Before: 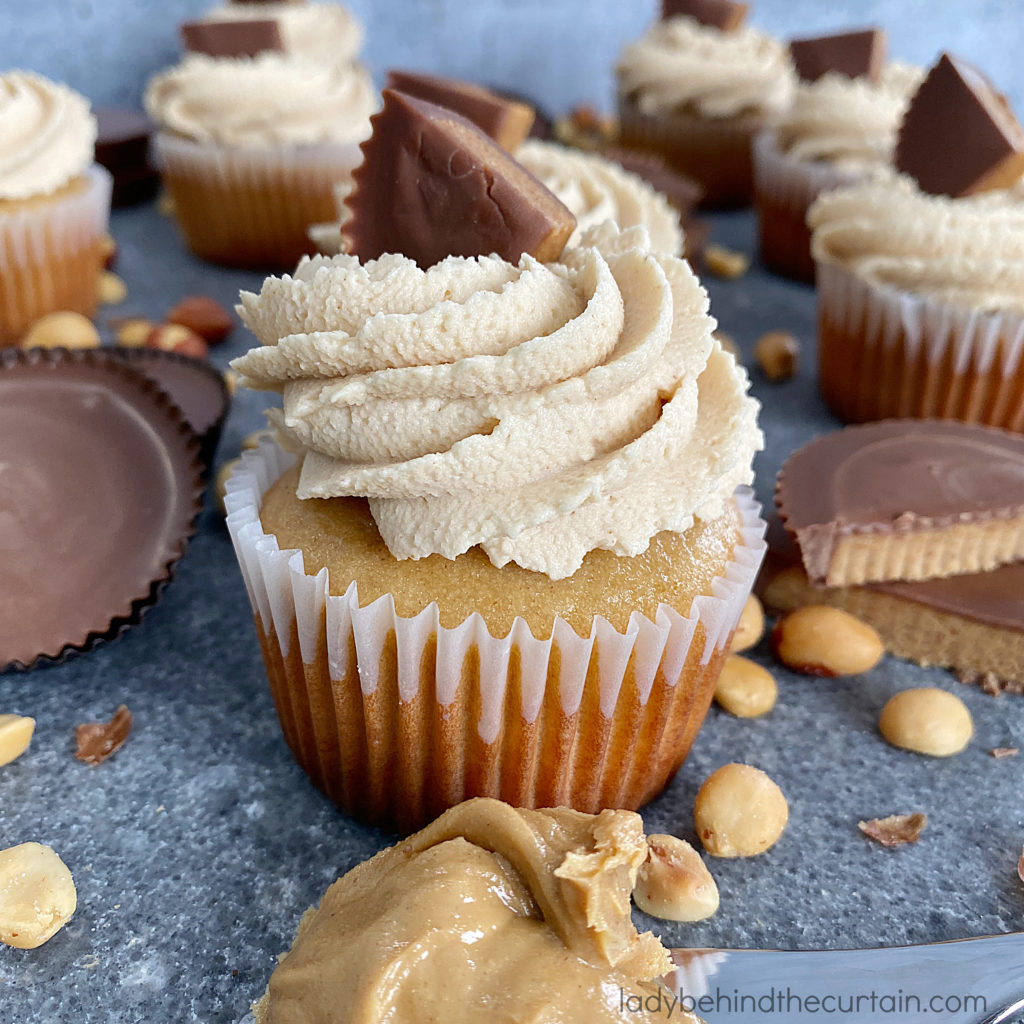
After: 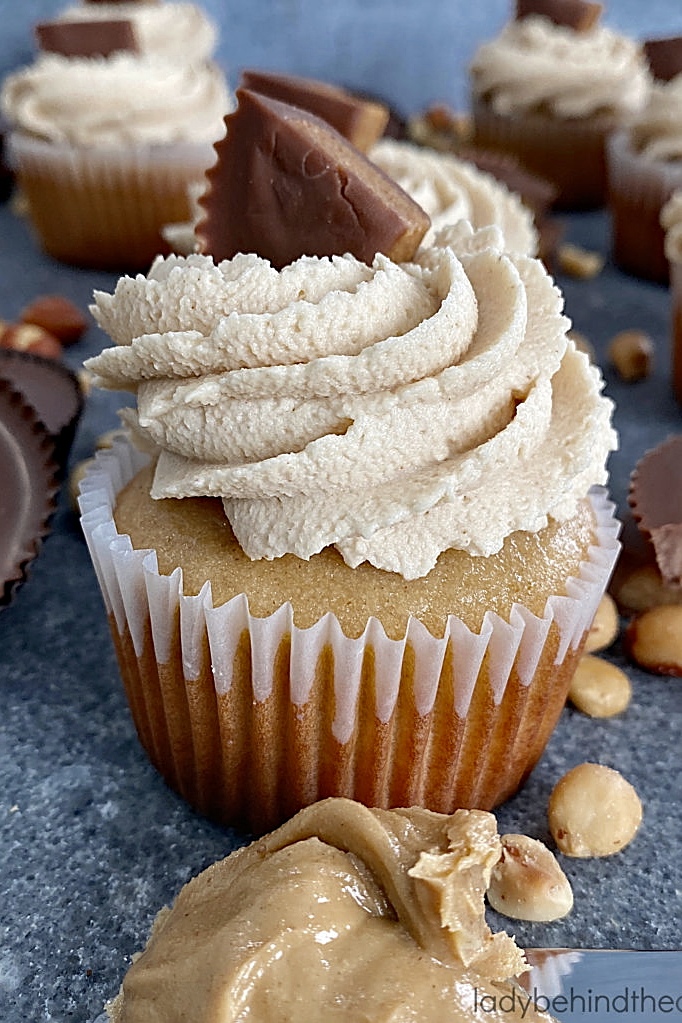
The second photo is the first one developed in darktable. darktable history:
color zones: curves: ch0 [(0, 0.5) (0.125, 0.4) (0.25, 0.5) (0.375, 0.4) (0.5, 0.4) (0.625, 0.35) (0.75, 0.35) (0.875, 0.5)]; ch1 [(0, 0.35) (0.125, 0.45) (0.25, 0.35) (0.375, 0.35) (0.5, 0.35) (0.625, 0.35) (0.75, 0.45) (0.875, 0.35)]; ch2 [(0, 0.6) (0.125, 0.5) (0.25, 0.5) (0.375, 0.6) (0.5, 0.6) (0.625, 0.5) (0.75, 0.5) (0.875, 0.5)]
crop and rotate: left 14.292%, right 19.041%
sharpen: on, module defaults
haze removal: compatibility mode true, adaptive false
